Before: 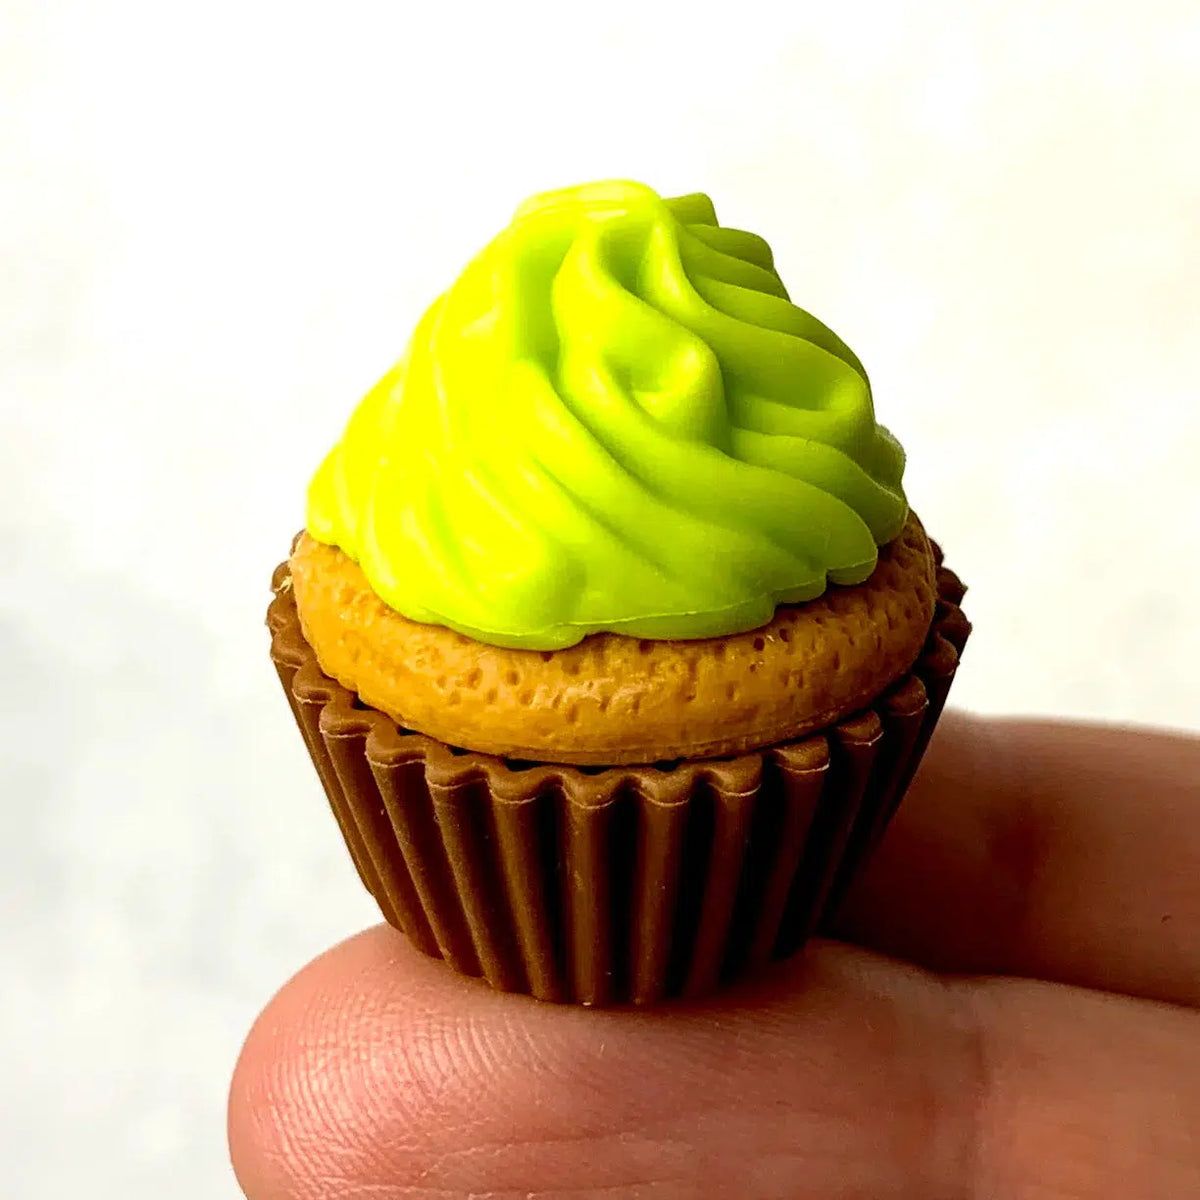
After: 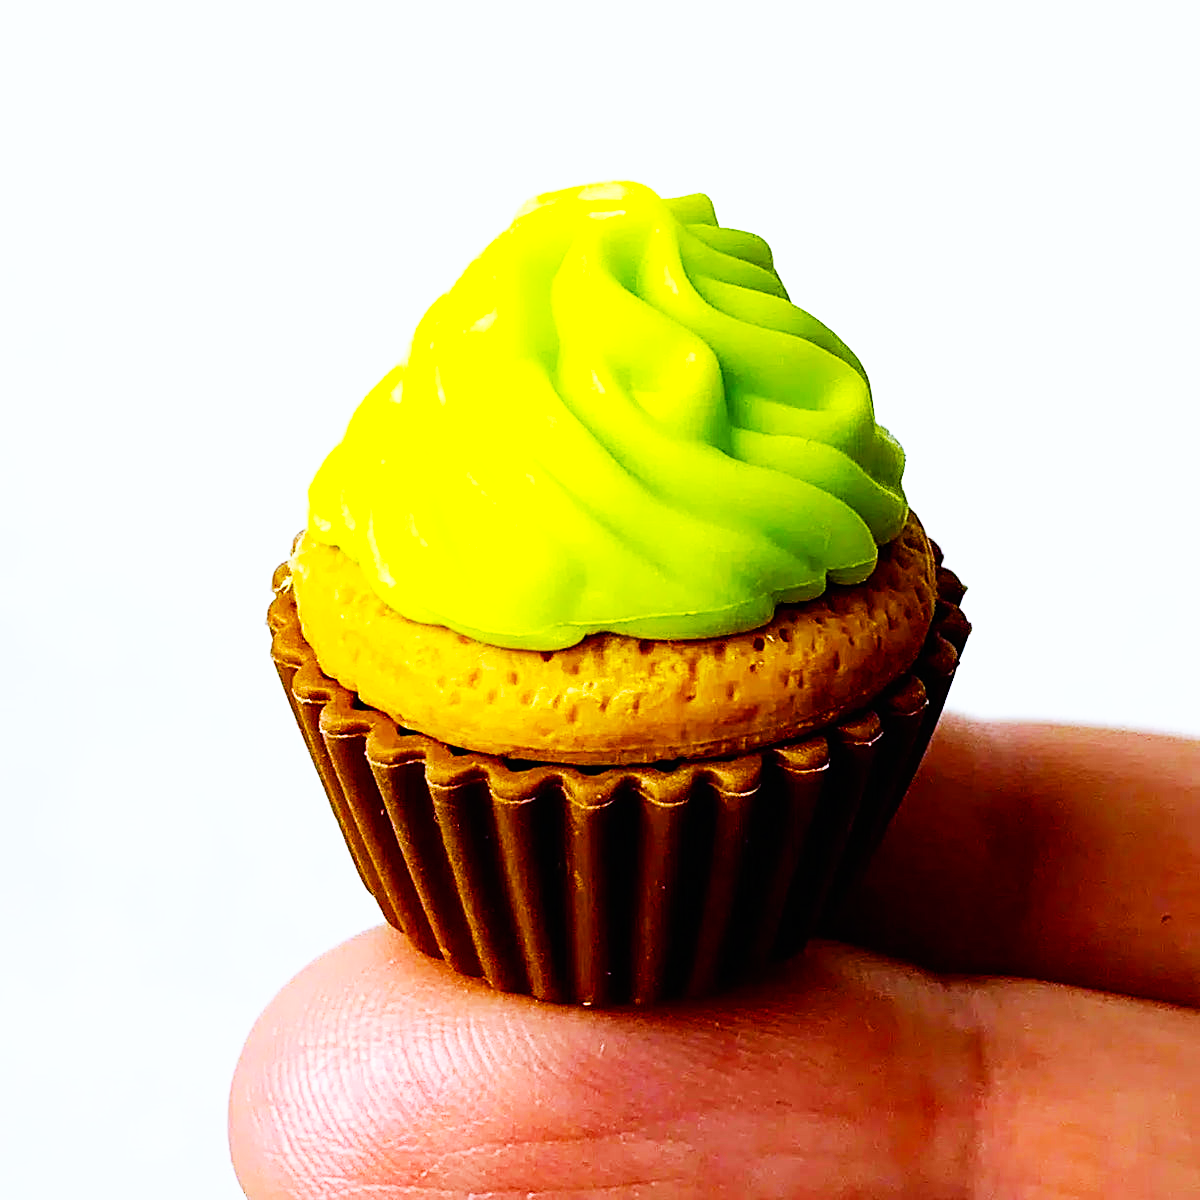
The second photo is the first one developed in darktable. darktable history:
color calibration: illuminant as shot in camera, x 0.358, y 0.373, temperature 4628.91 K
exposure: exposure -0.293 EV, compensate highlight preservation false
white balance: red 0.926, green 1.003, blue 1.133
base curve: curves: ch0 [(0, 0) (0.007, 0.004) (0.027, 0.03) (0.046, 0.07) (0.207, 0.54) (0.442, 0.872) (0.673, 0.972) (1, 1)], preserve colors none
color balance rgb: perceptual saturation grading › global saturation 20%, global vibrance 20%
sharpen: on, module defaults
